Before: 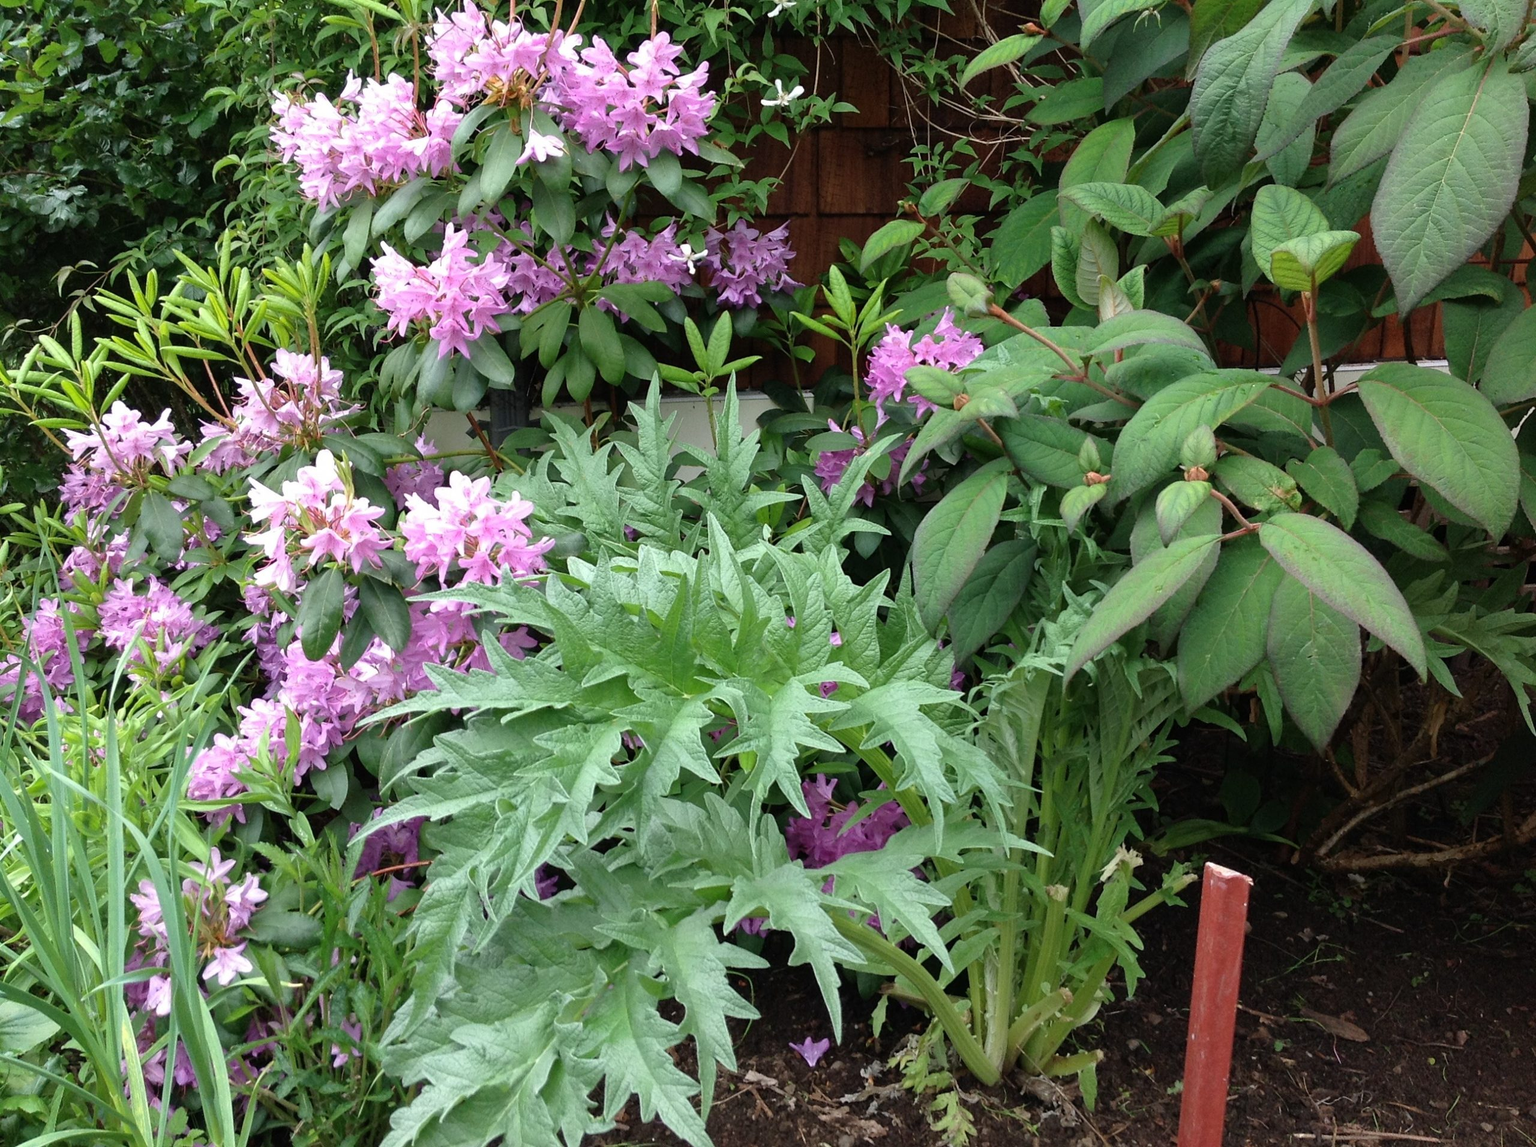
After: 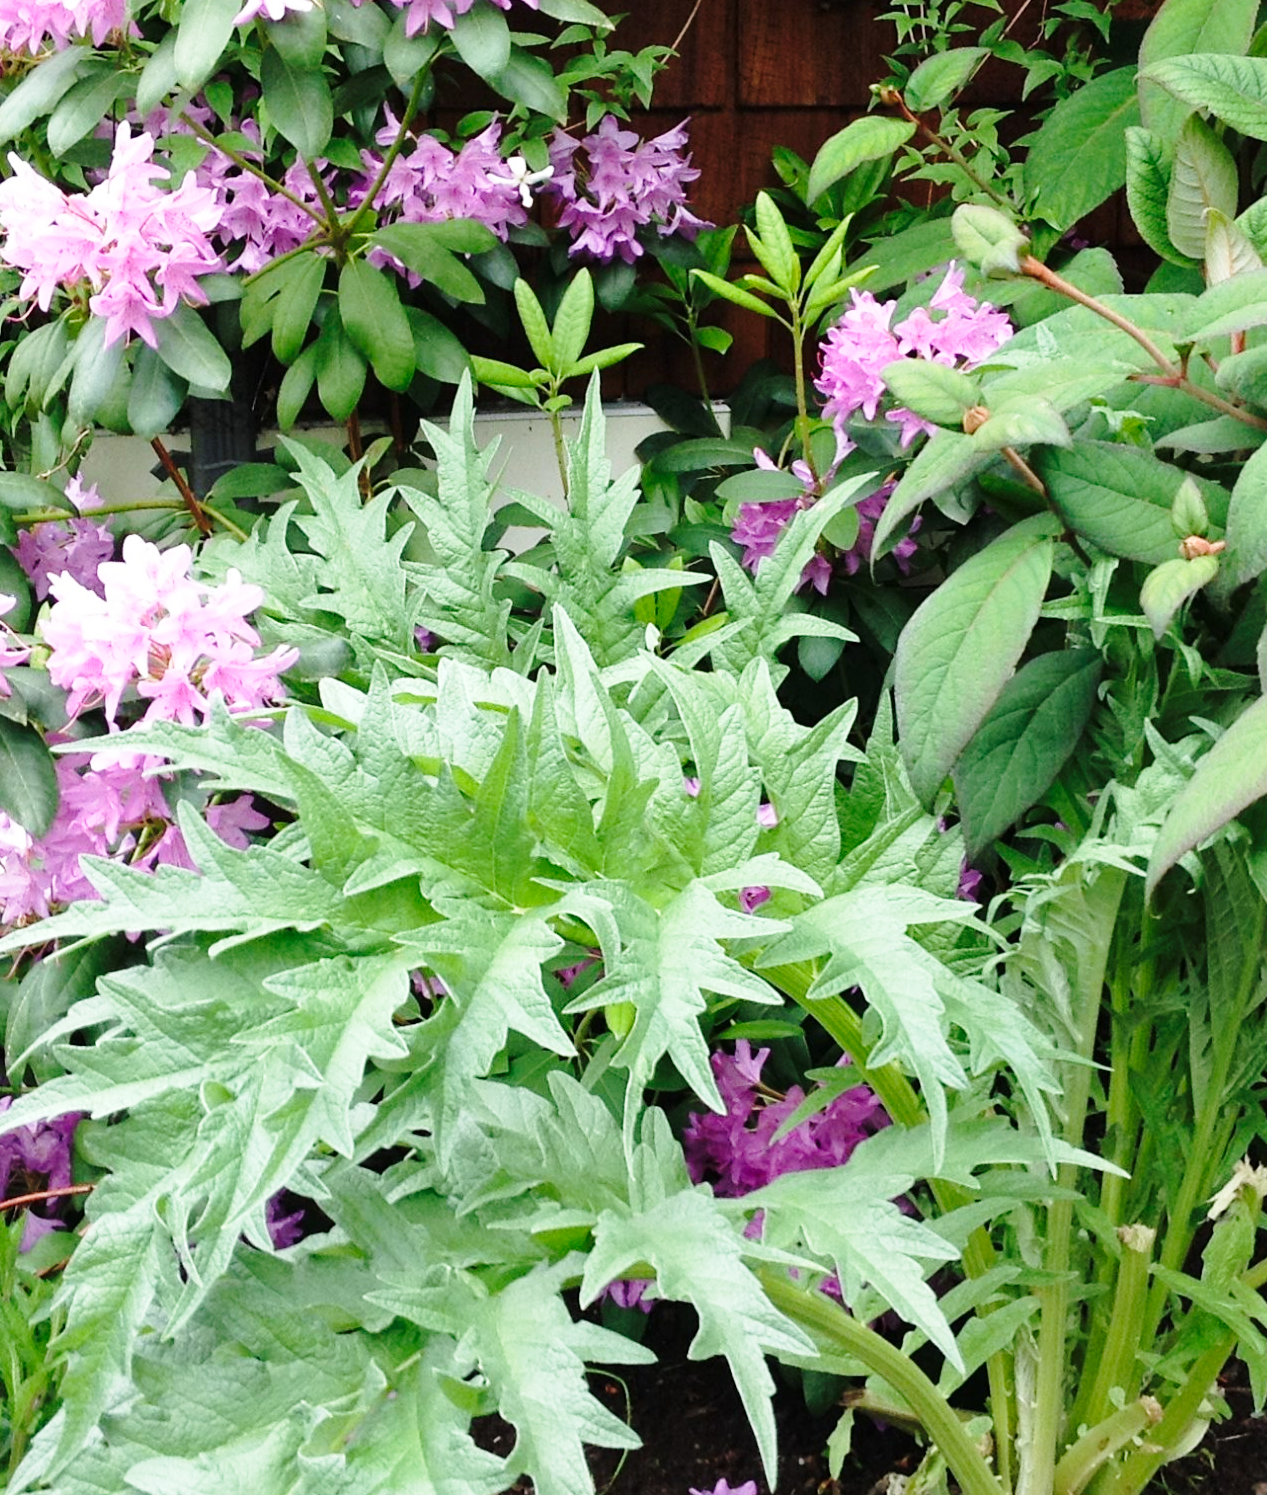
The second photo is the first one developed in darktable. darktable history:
crop and rotate: angle 0.024°, left 24.456%, top 13.069%, right 26.017%, bottom 8.691%
base curve: curves: ch0 [(0, 0) (0.028, 0.03) (0.121, 0.232) (0.46, 0.748) (0.859, 0.968) (1, 1)], preserve colors none
